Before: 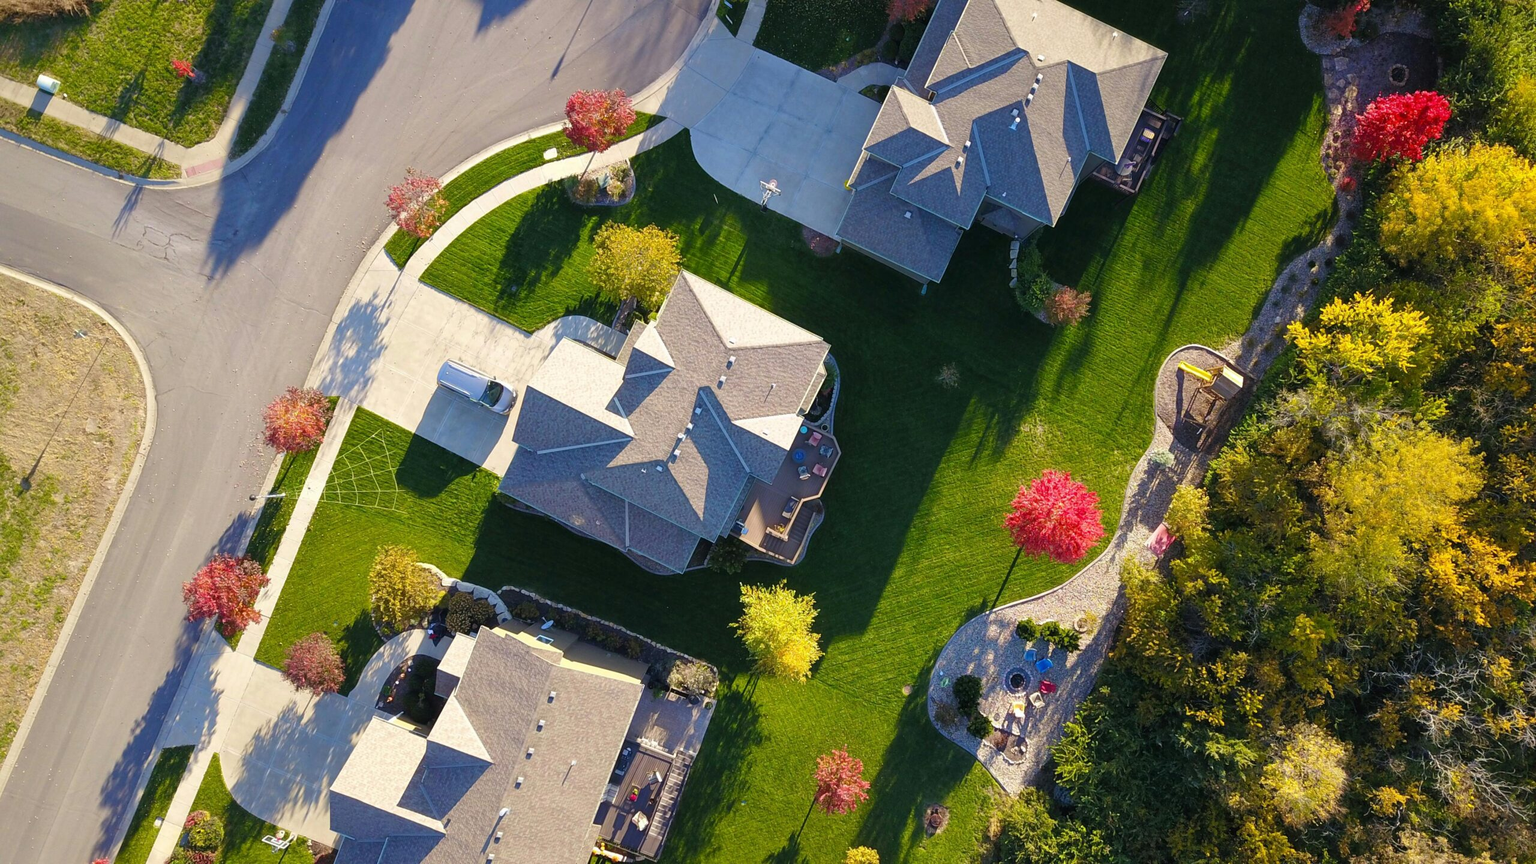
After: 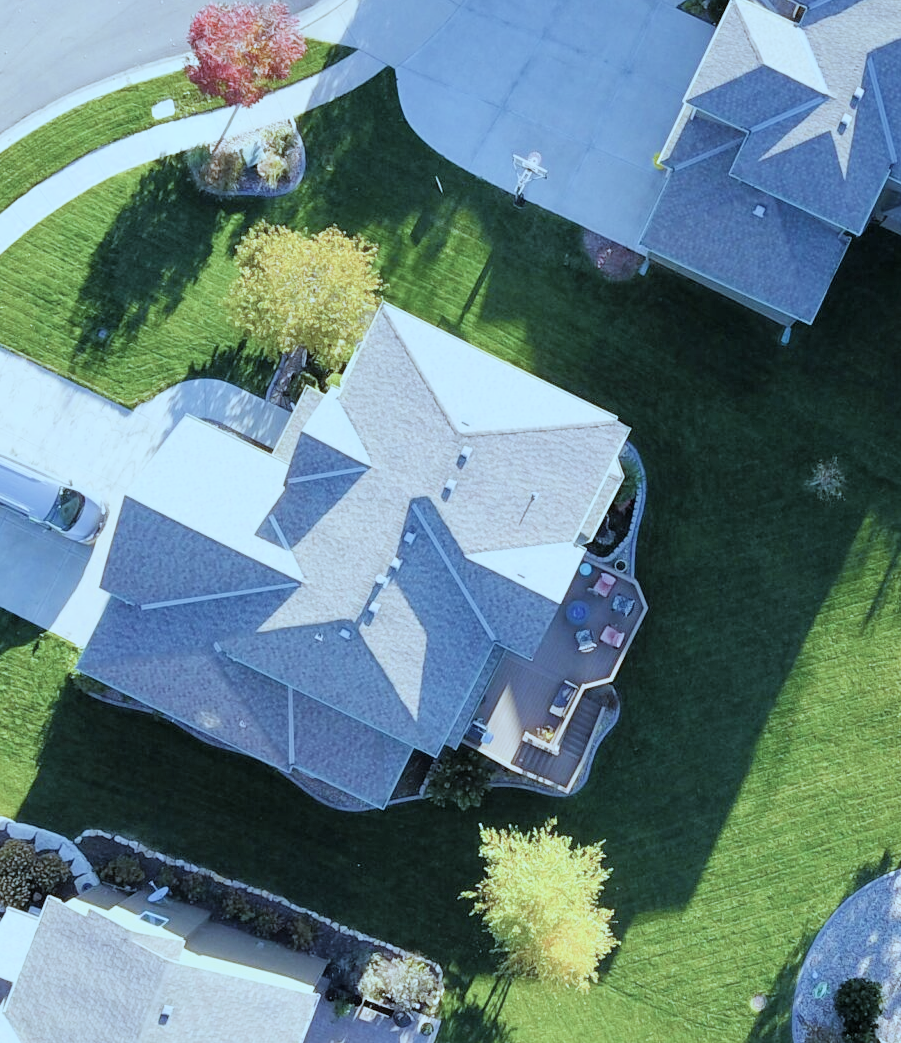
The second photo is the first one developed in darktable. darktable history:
crop and rotate: left 29.476%, top 10.214%, right 35.32%, bottom 17.333%
filmic rgb: black relative exposure -7.32 EV, white relative exposure 5.09 EV, hardness 3.2
color correction: highlights a* -12.64, highlights b* -18.1, saturation 0.7
exposure: black level correction 0, exposure 1.1 EV, compensate exposure bias true, compensate highlight preservation false
white balance: red 0.948, green 1.02, blue 1.176
